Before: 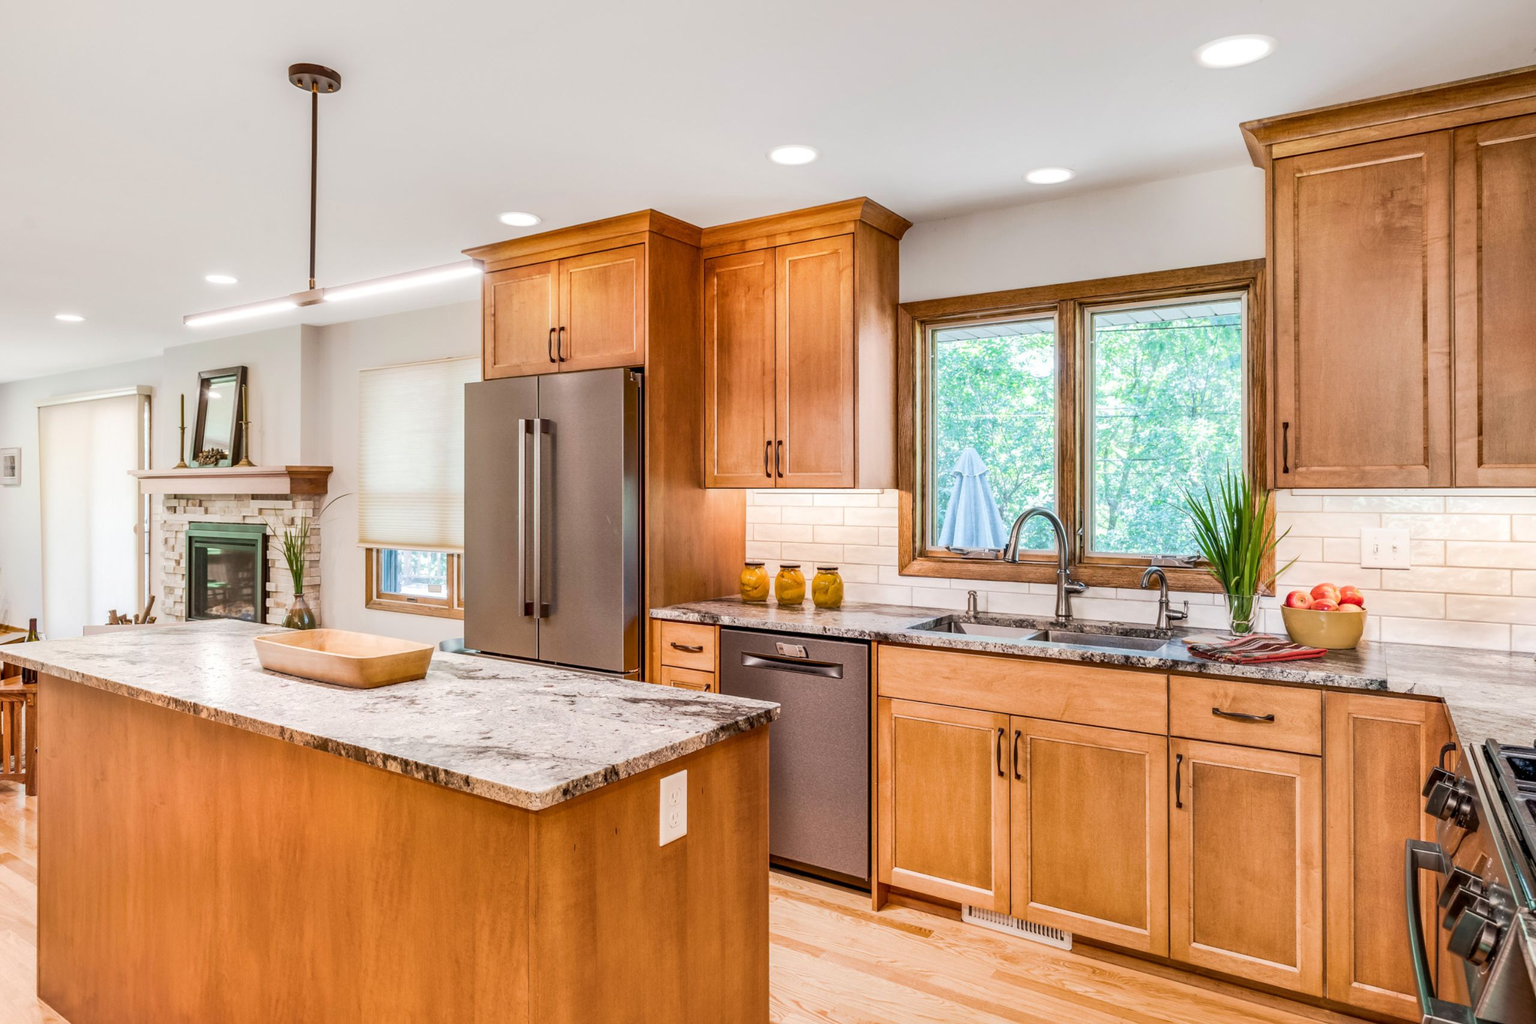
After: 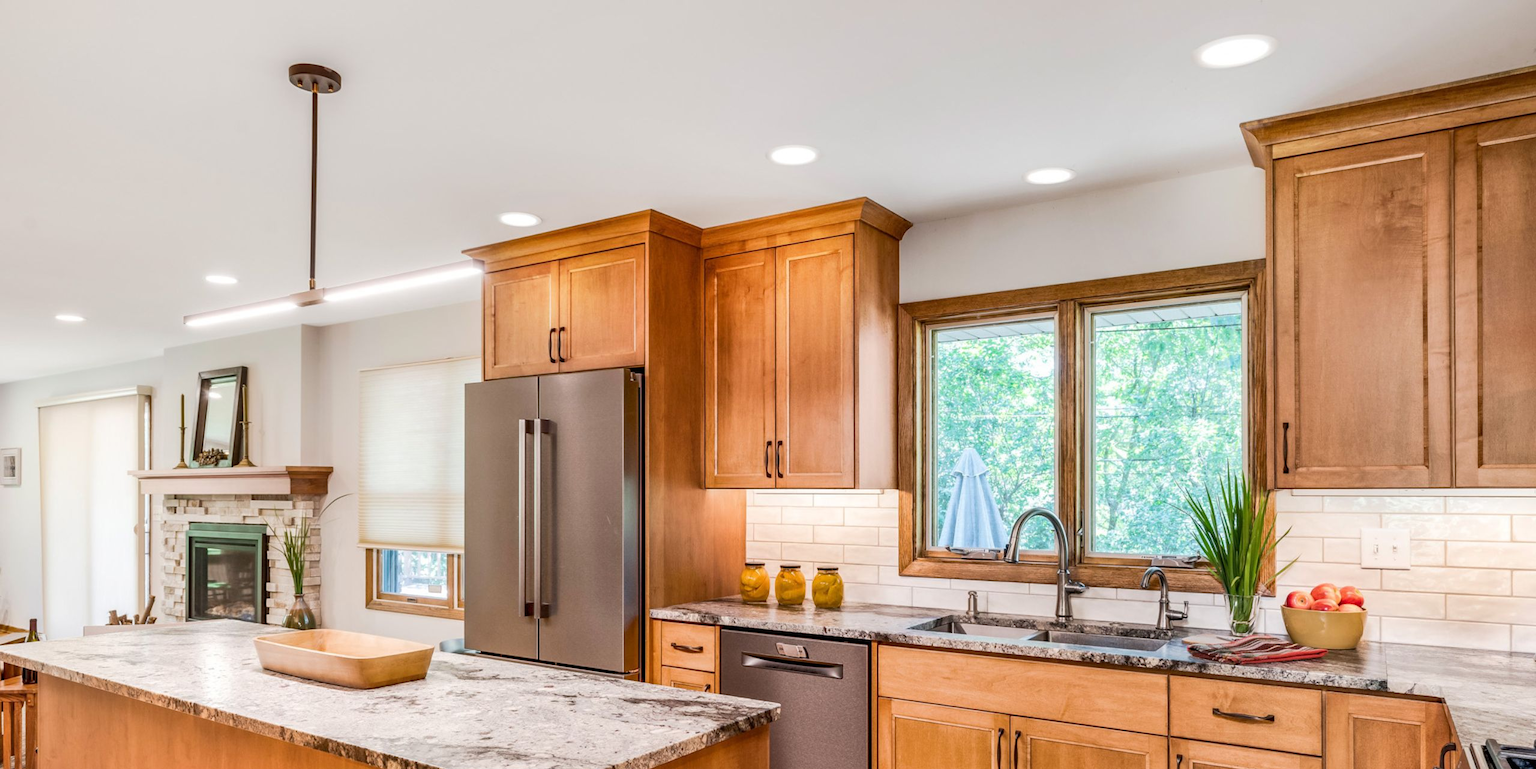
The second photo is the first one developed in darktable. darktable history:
crop: bottom 24.793%
